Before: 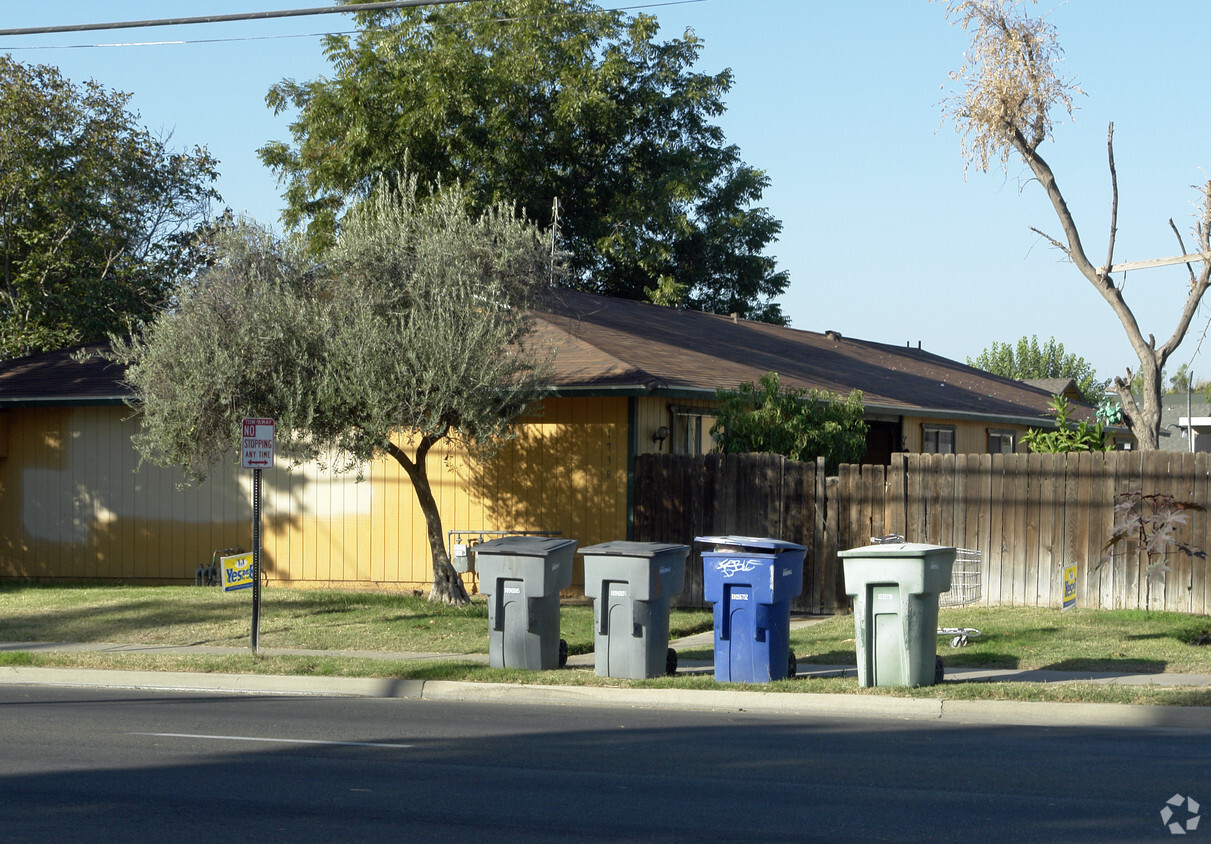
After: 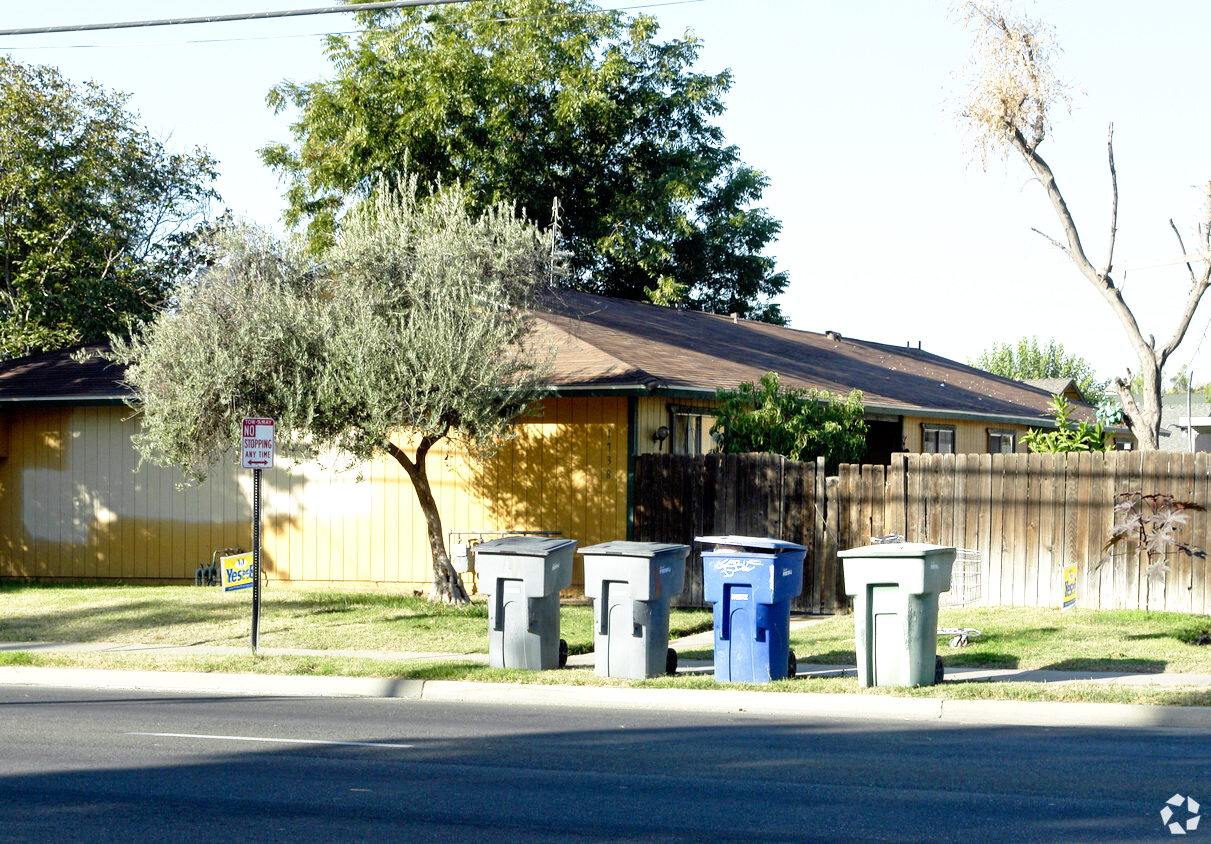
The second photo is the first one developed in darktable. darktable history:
shadows and highlights: radius 329.14, shadows 54.15, highlights -99.75, compress 94.37%, soften with gaussian
base curve: curves: ch0 [(0, 0) (0.012, 0.01) (0.073, 0.168) (0.31, 0.711) (0.645, 0.957) (1, 1)], preserve colors none
local contrast: highlights 102%, shadows 100%, detail 119%, midtone range 0.2
